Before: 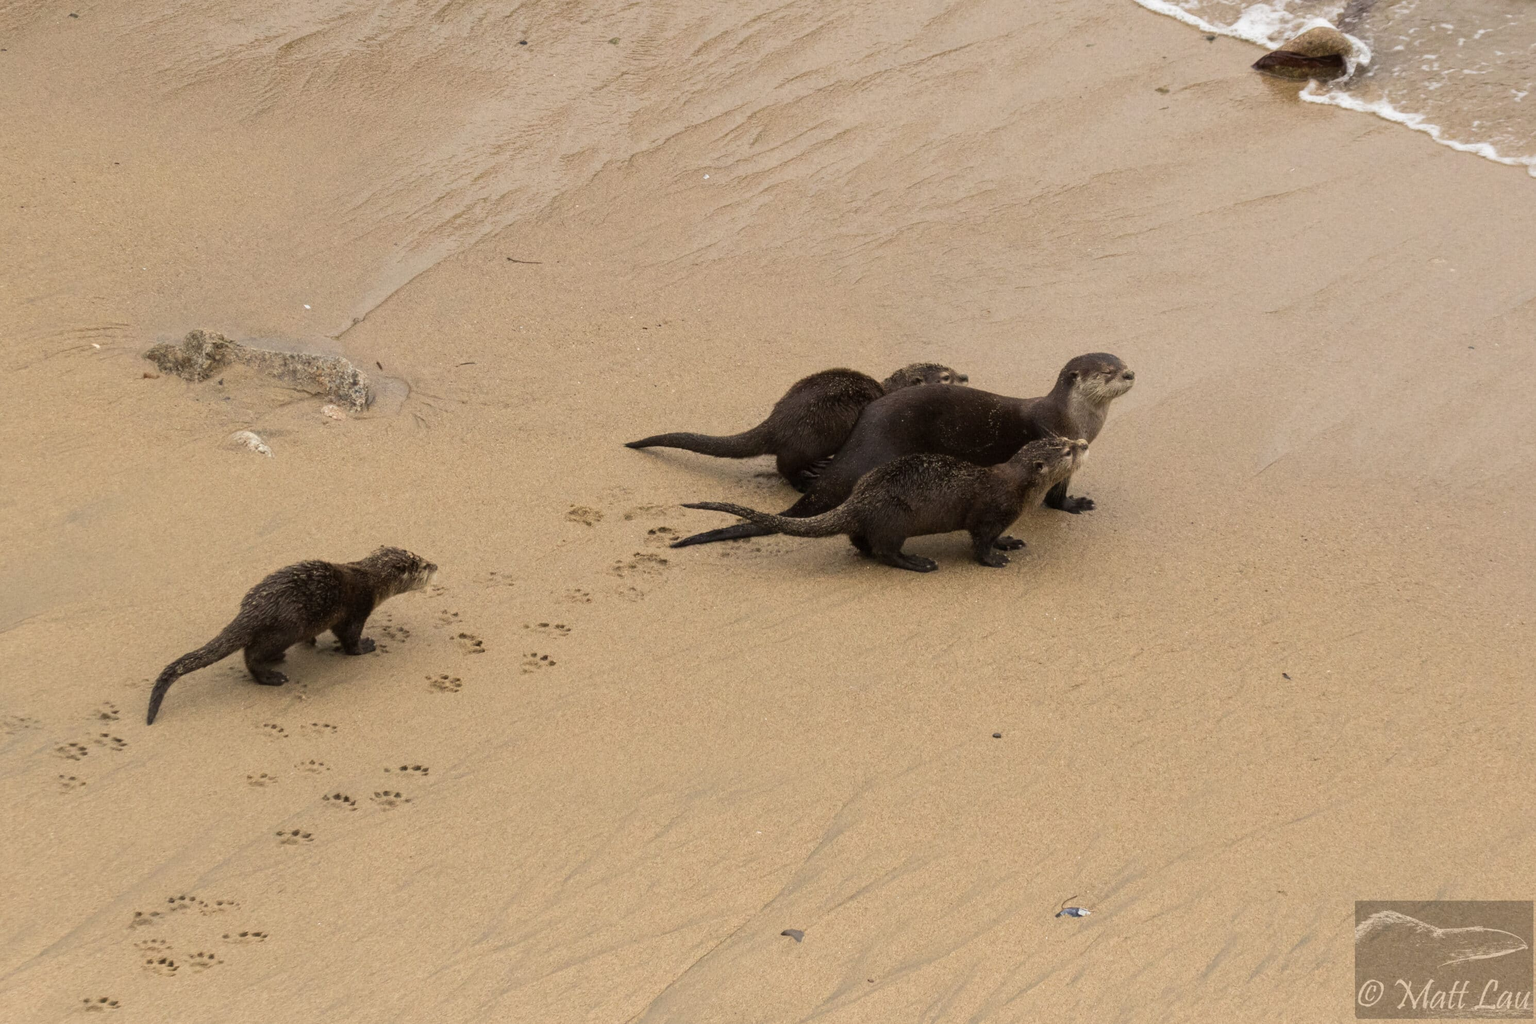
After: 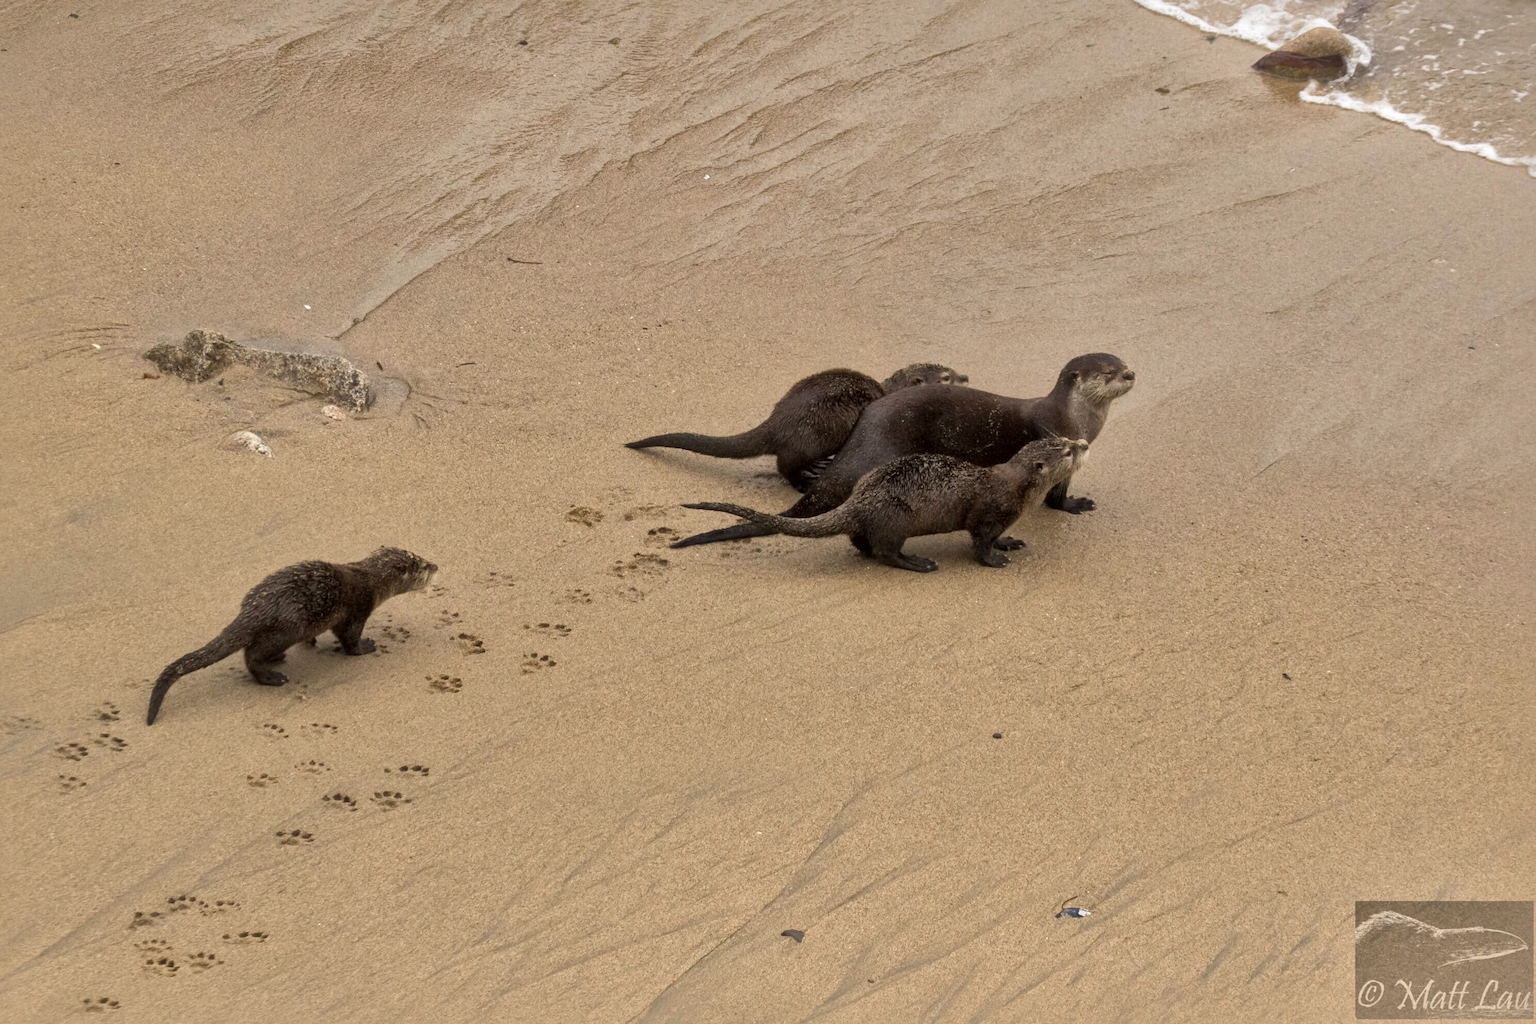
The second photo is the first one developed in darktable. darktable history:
contrast brightness saturation: saturation -0.05
local contrast: mode bilateral grid, contrast 20, coarseness 50, detail 150%, midtone range 0.2
bloom: on, module defaults
shadows and highlights: on, module defaults
